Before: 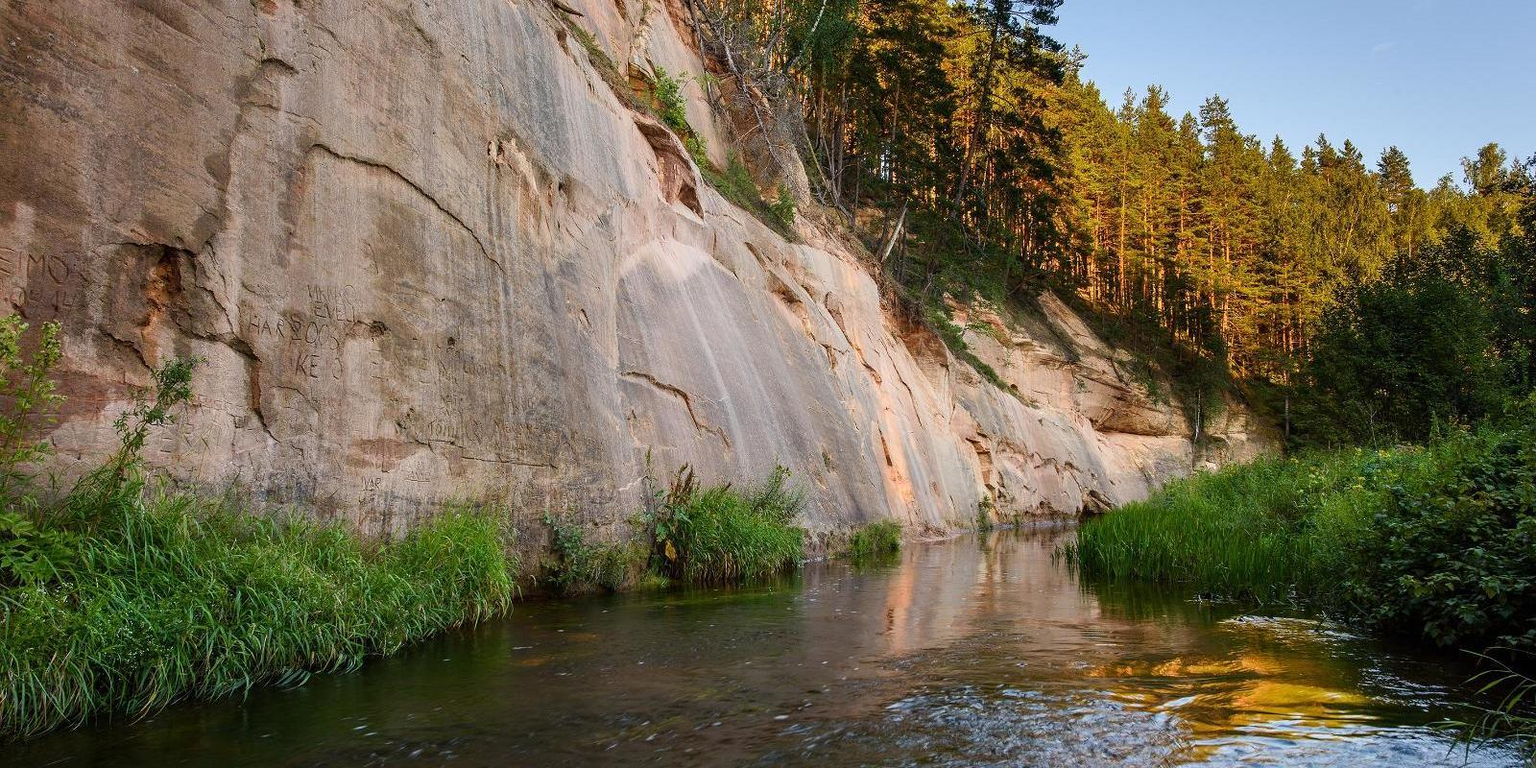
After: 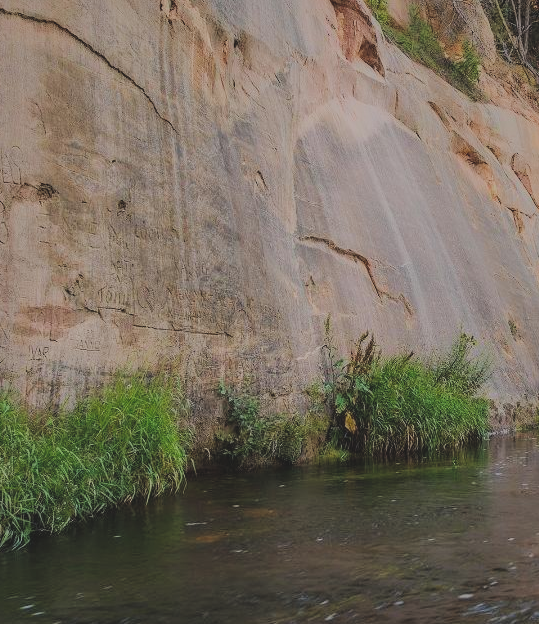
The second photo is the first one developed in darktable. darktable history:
crop and rotate: left 21.761%, top 18.904%, right 44.515%, bottom 2.982%
filmic rgb: middle gray luminance 29.94%, black relative exposure -8.92 EV, white relative exposure 6.99 EV, target black luminance 0%, hardness 2.96, latitude 2.18%, contrast 0.963, highlights saturation mix 5%, shadows ↔ highlights balance 12.19%, color science v4 (2020), iterations of high-quality reconstruction 0
shadows and highlights: shadows 25.16, highlights -69.21
exposure: black level correction -0.022, exposure -0.038 EV, compensate highlight preservation false
